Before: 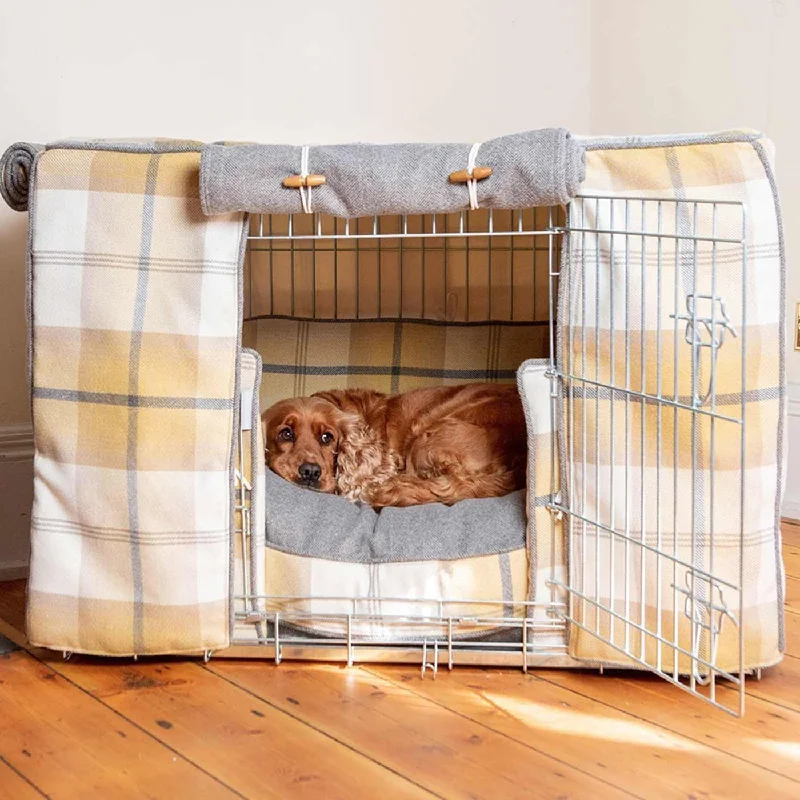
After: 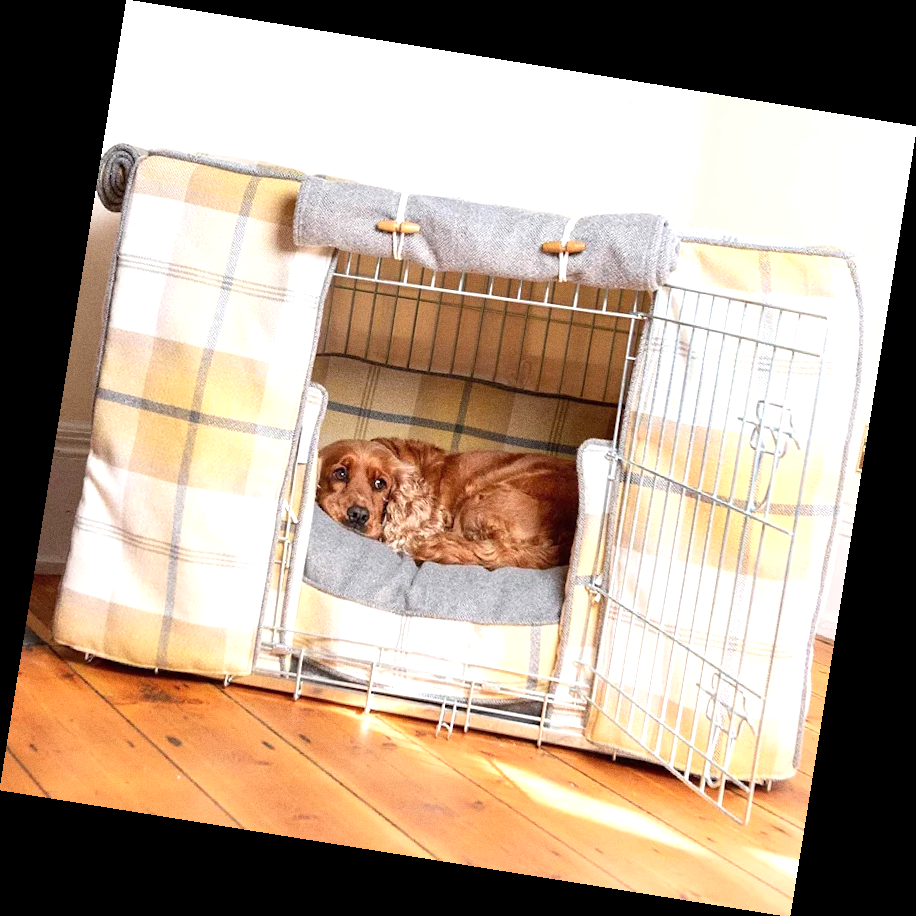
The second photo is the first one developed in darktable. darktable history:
exposure: exposure 0.556 EV, compensate highlight preservation false
grain: on, module defaults
rotate and perspective: rotation 9.12°, automatic cropping off
